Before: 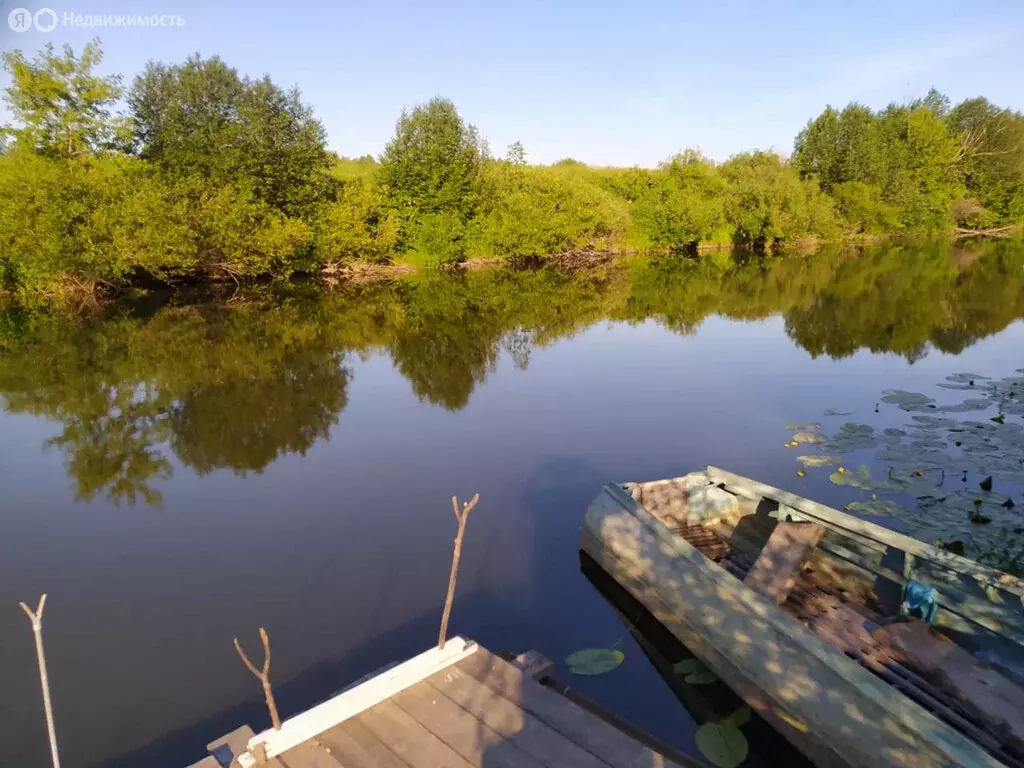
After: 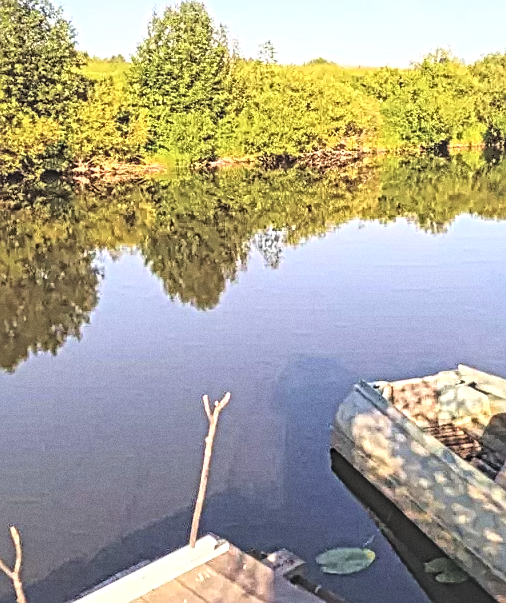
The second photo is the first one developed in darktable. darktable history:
local contrast: mode bilateral grid, contrast 20, coarseness 3, detail 300%, midtone range 0.2
crop and rotate: angle 0.02°, left 24.353%, top 13.219%, right 26.156%, bottom 8.224%
grain: coarseness 0.09 ISO
base curve: curves: ch0 [(0, 0) (0.032, 0.037) (0.105, 0.228) (0.435, 0.76) (0.856, 0.983) (1, 1)]
exposure: black level correction -0.028, compensate highlight preservation false
